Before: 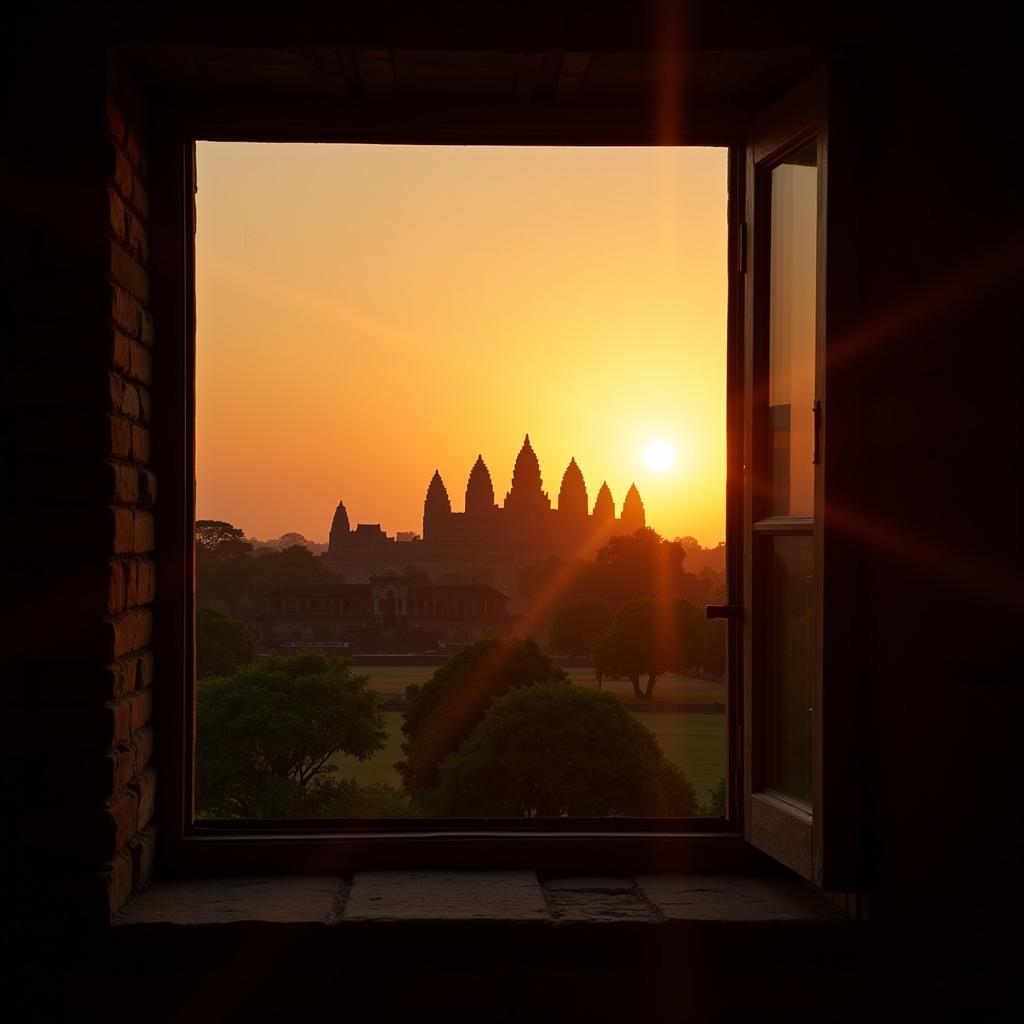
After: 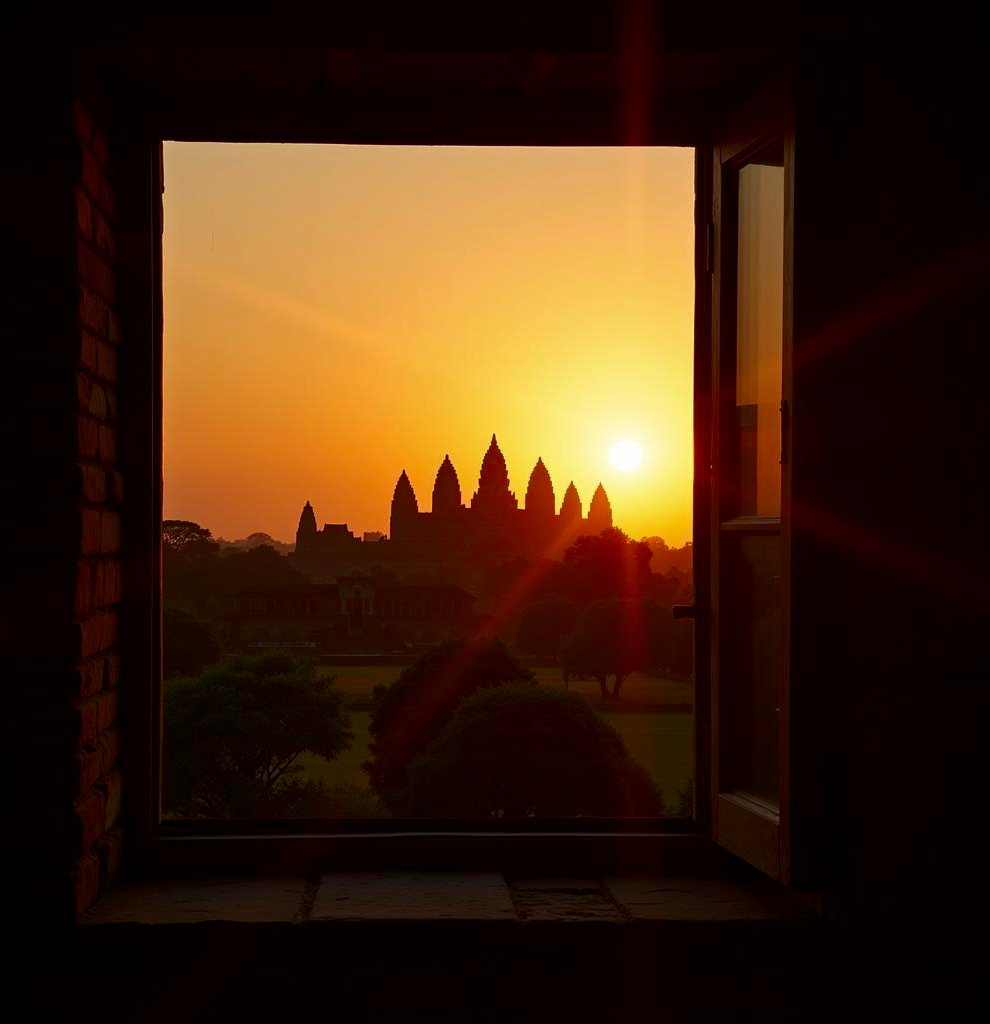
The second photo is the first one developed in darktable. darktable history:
contrast brightness saturation: contrast 0.069, brightness -0.138, saturation 0.117
crop and rotate: left 3.313%
local contrast: mode bilateral grid, contrast 15, coarseness 36, detail 105%, midtone range 0.2
